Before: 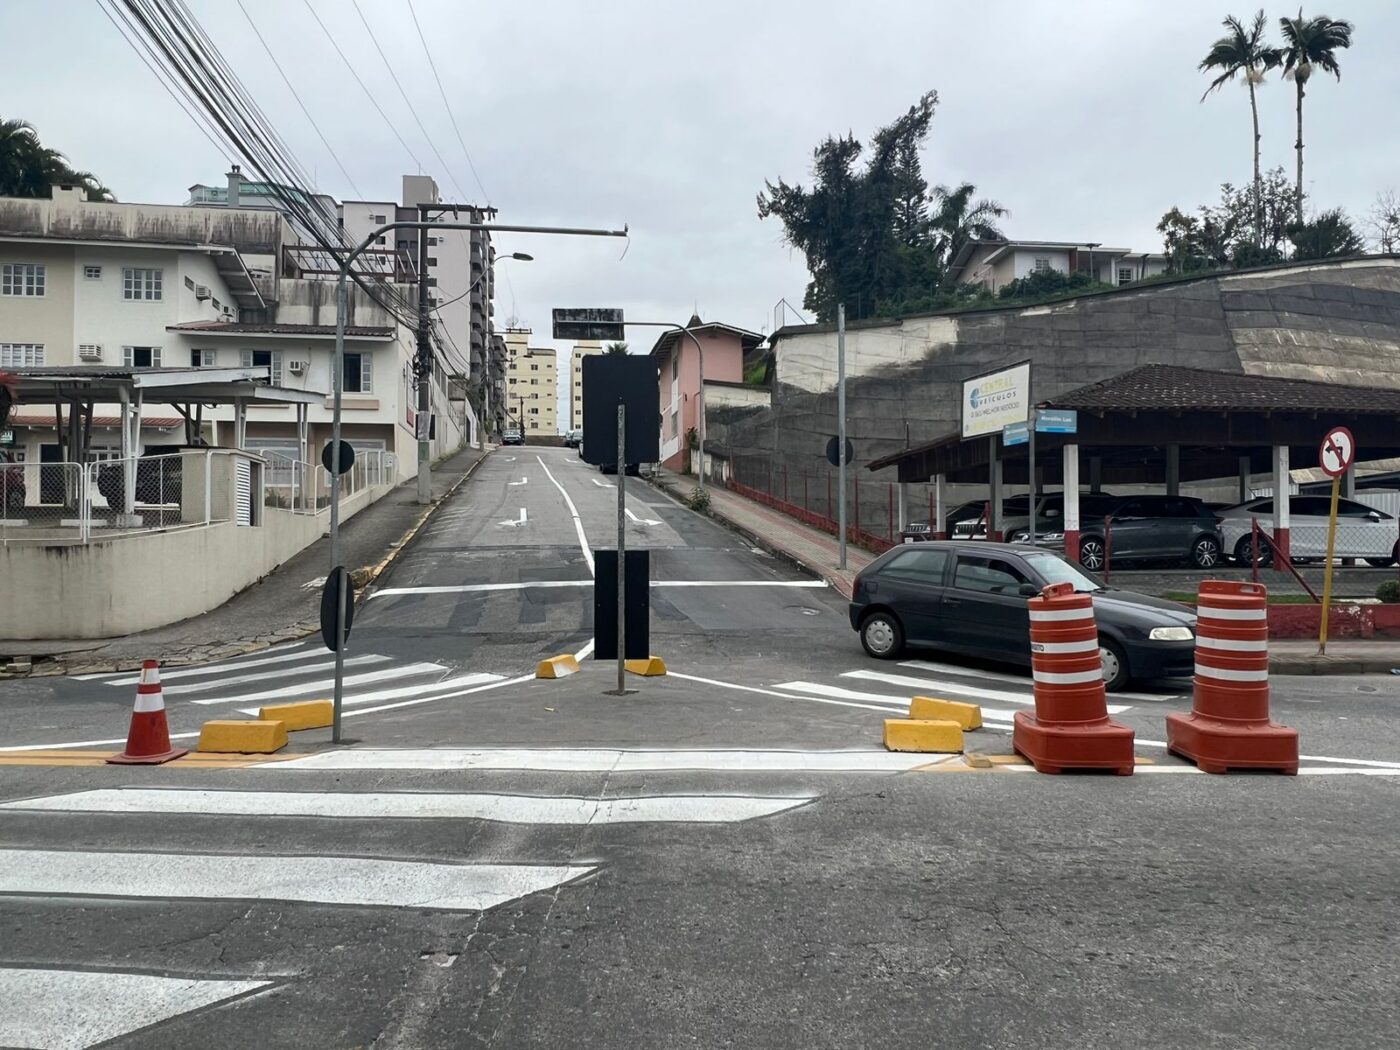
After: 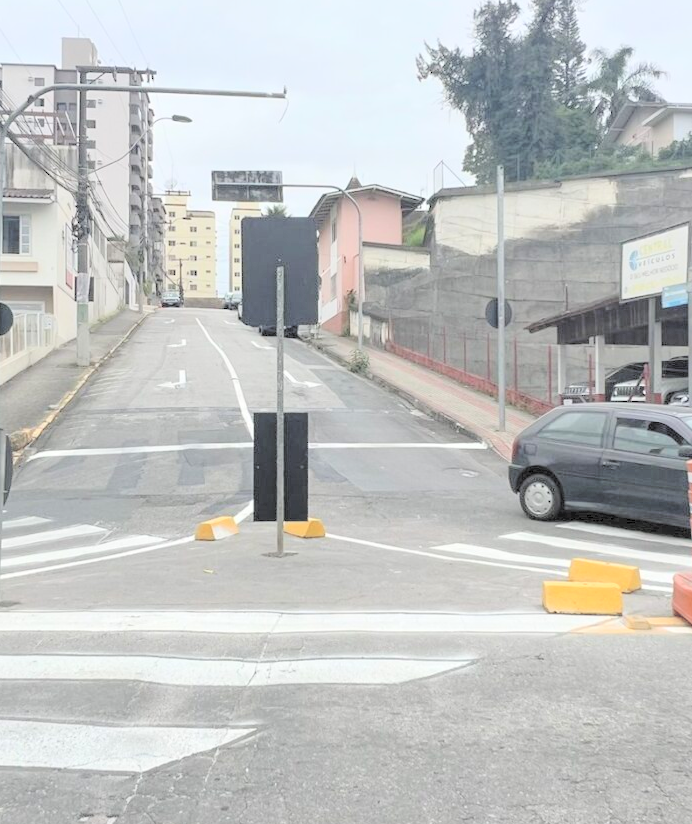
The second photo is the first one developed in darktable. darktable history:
crop and rotate: angle 0.02°, left 24.353%, top 13.219%, right 26.156%, bottom 8.224%
contrast brightness saturation: brightness 1
